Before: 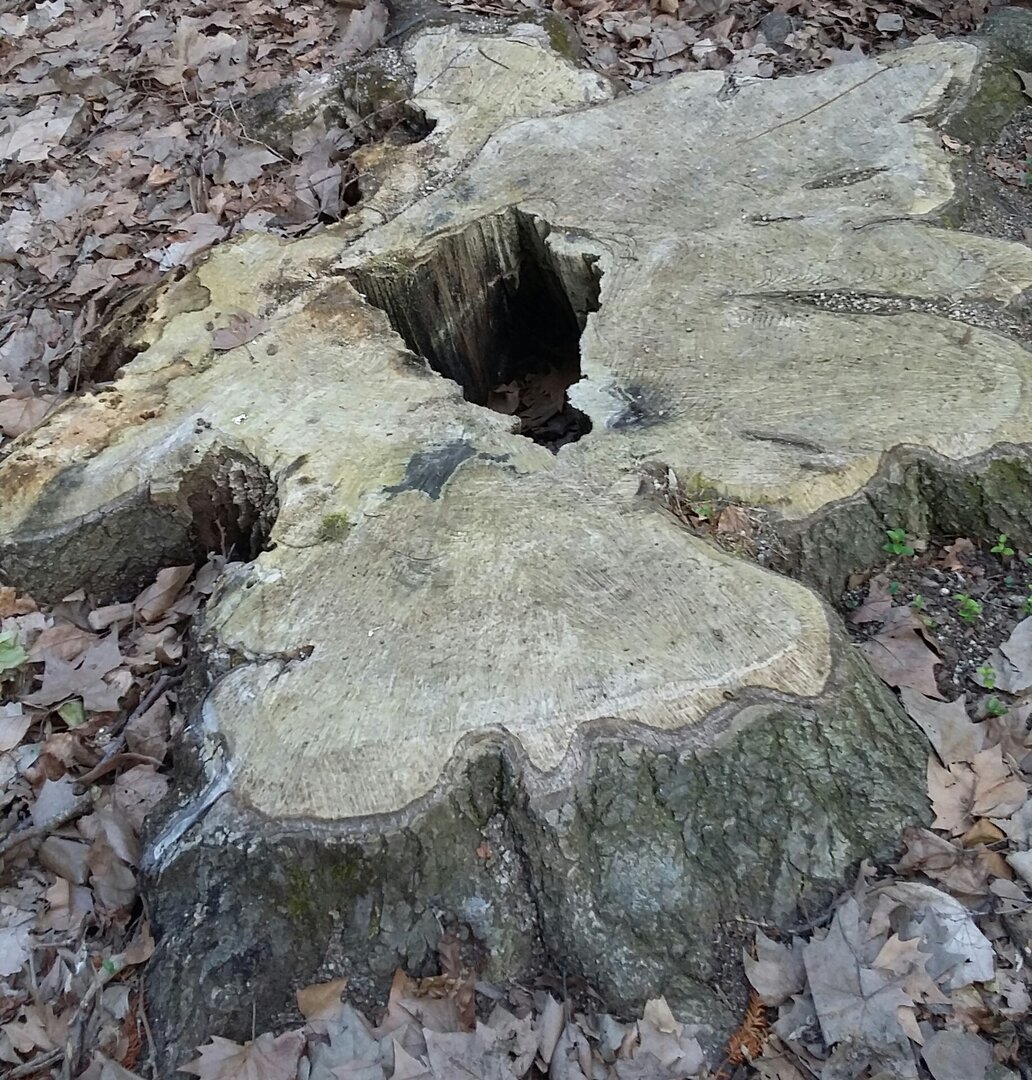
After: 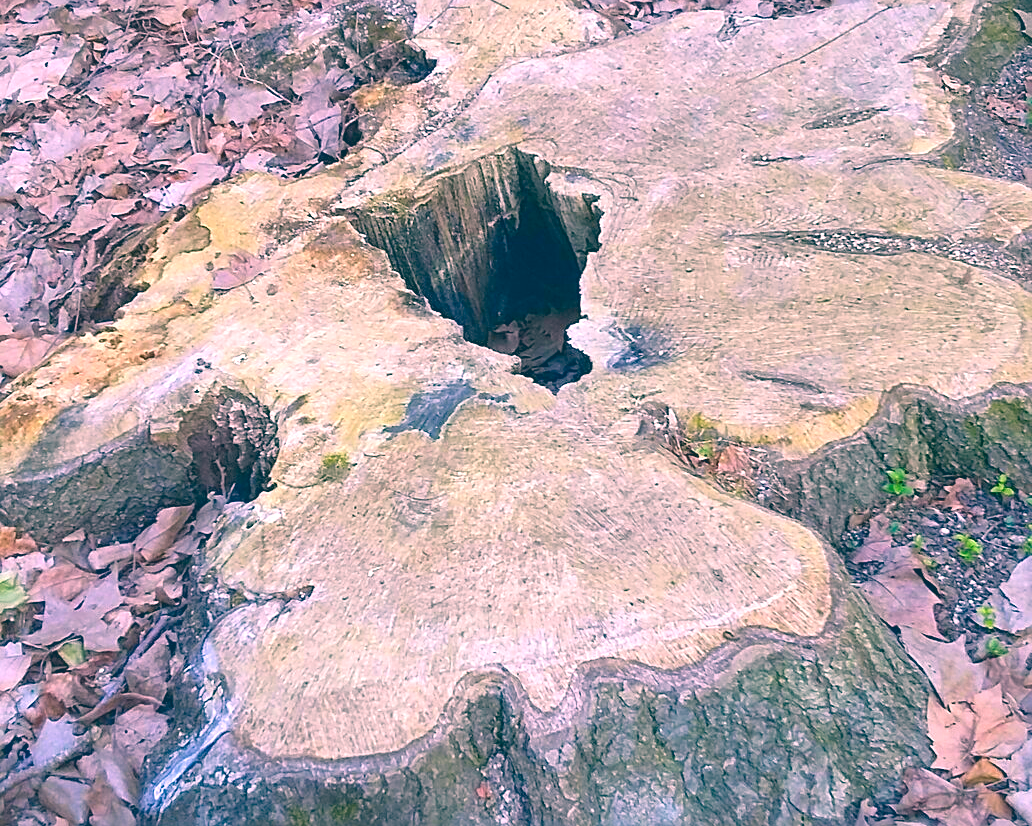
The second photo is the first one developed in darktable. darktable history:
exposure: black level correction 0, exposure 1.187 EV, compensate highlight preservation false
sharpen: on, module defaults
crop: top 5.61%, bottom 17.857%
contrast brightness saturation: contrast -0.285
local contrast: highlights 107%, shadows 97%, detail 119%, midtone range 0.2
color correction: highlights a* 16.78, highlights b* 0.309, shadows a* -15.24, shadows b* -14.57, saturation 1.55
